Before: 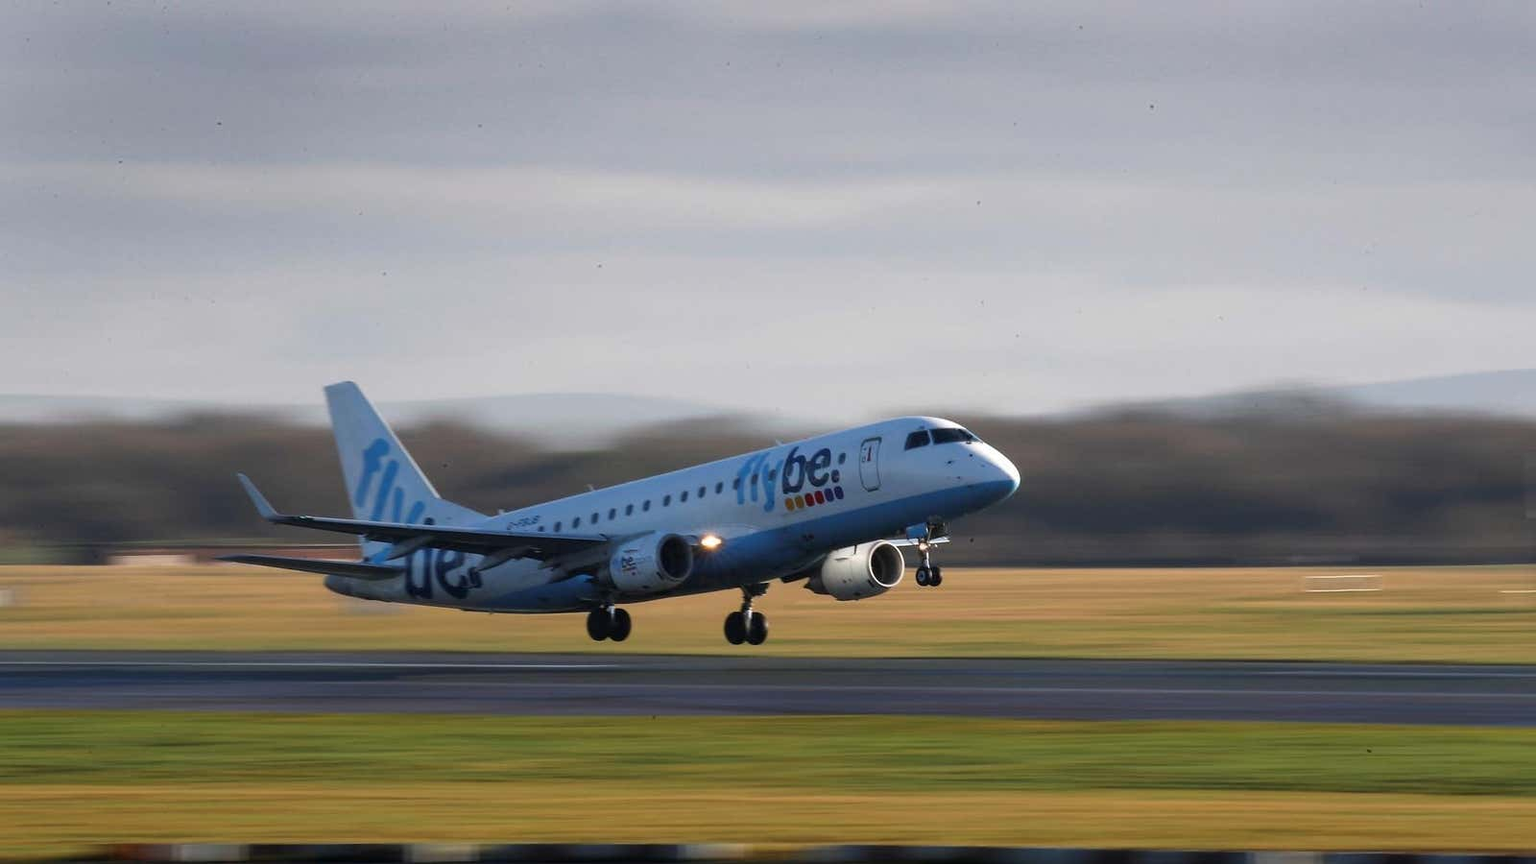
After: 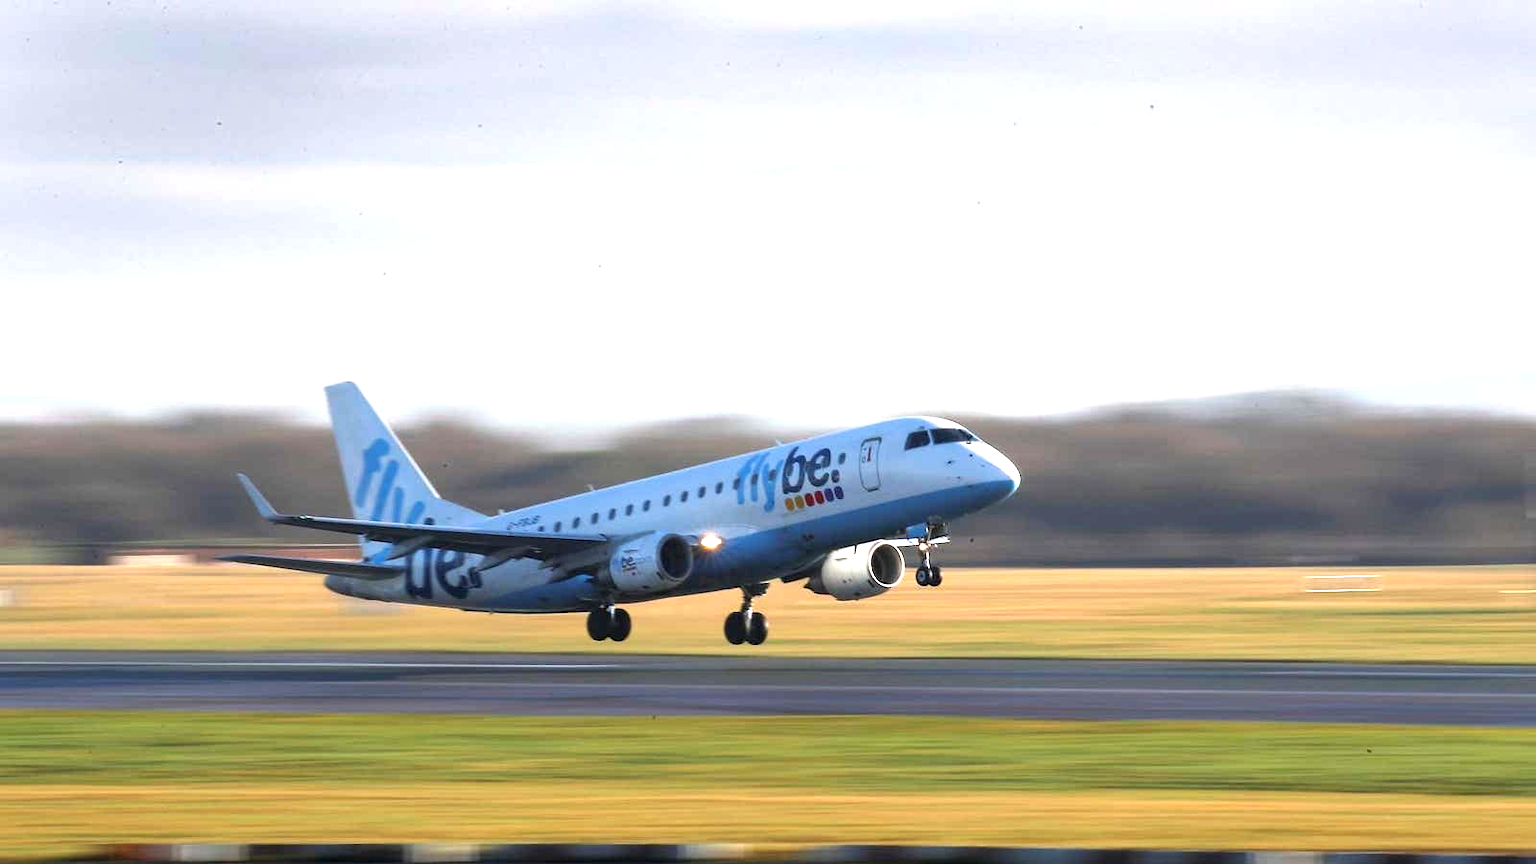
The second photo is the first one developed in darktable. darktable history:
exposure: exposure 1.233 EV, compensate exposure bias true, compensate highlight preservation false
